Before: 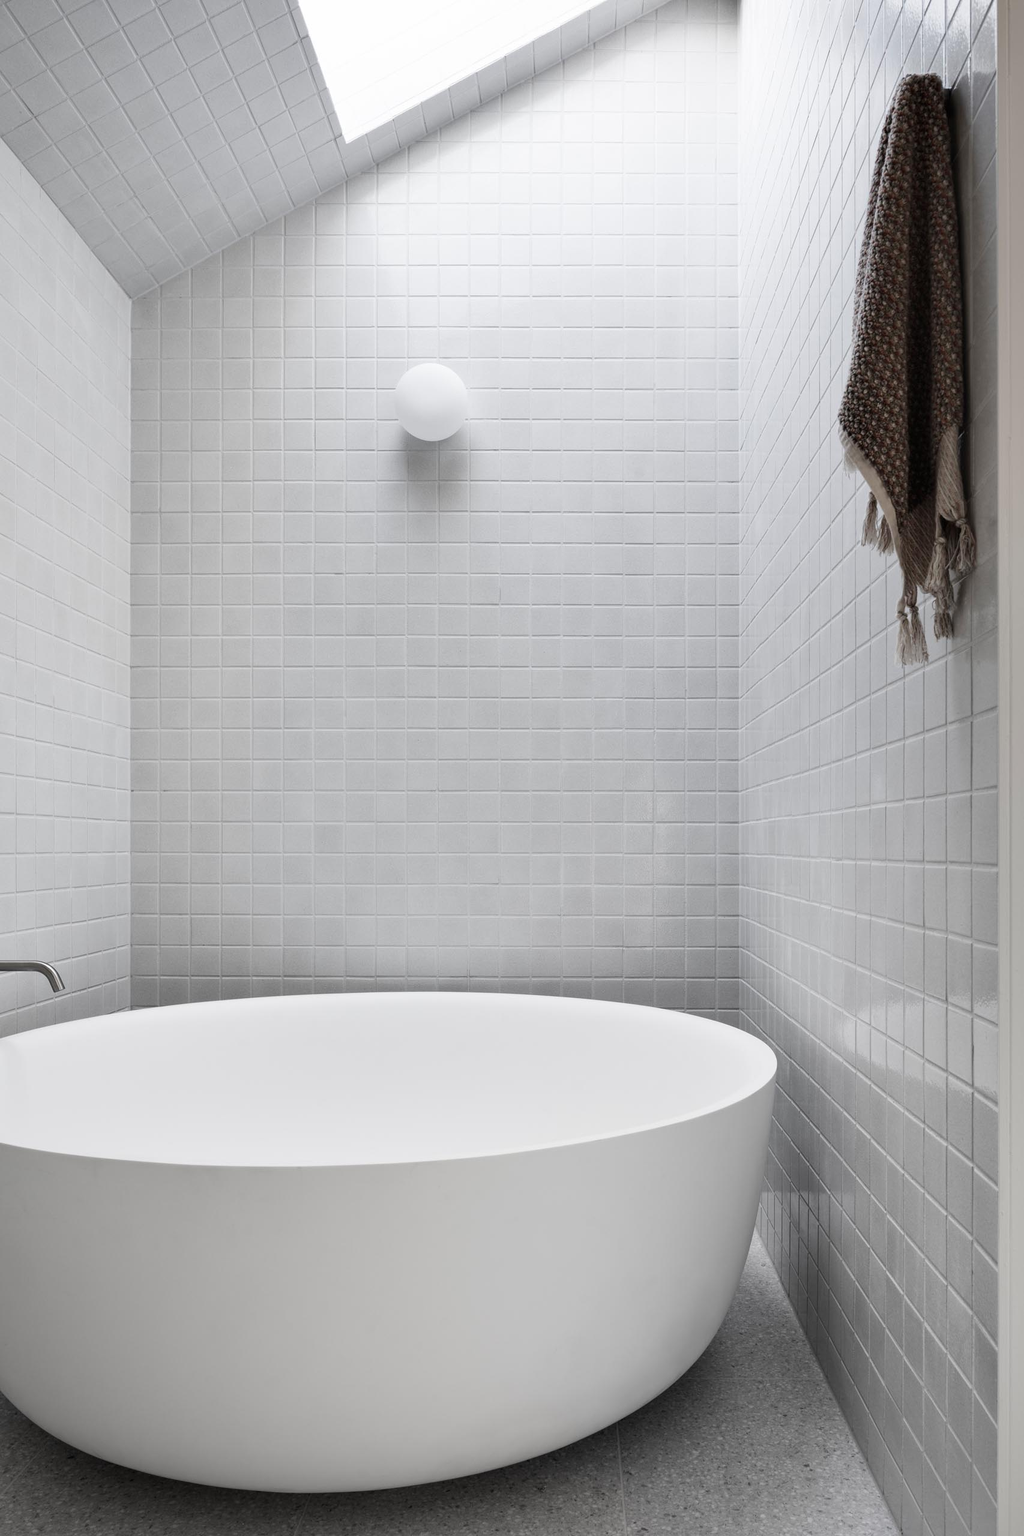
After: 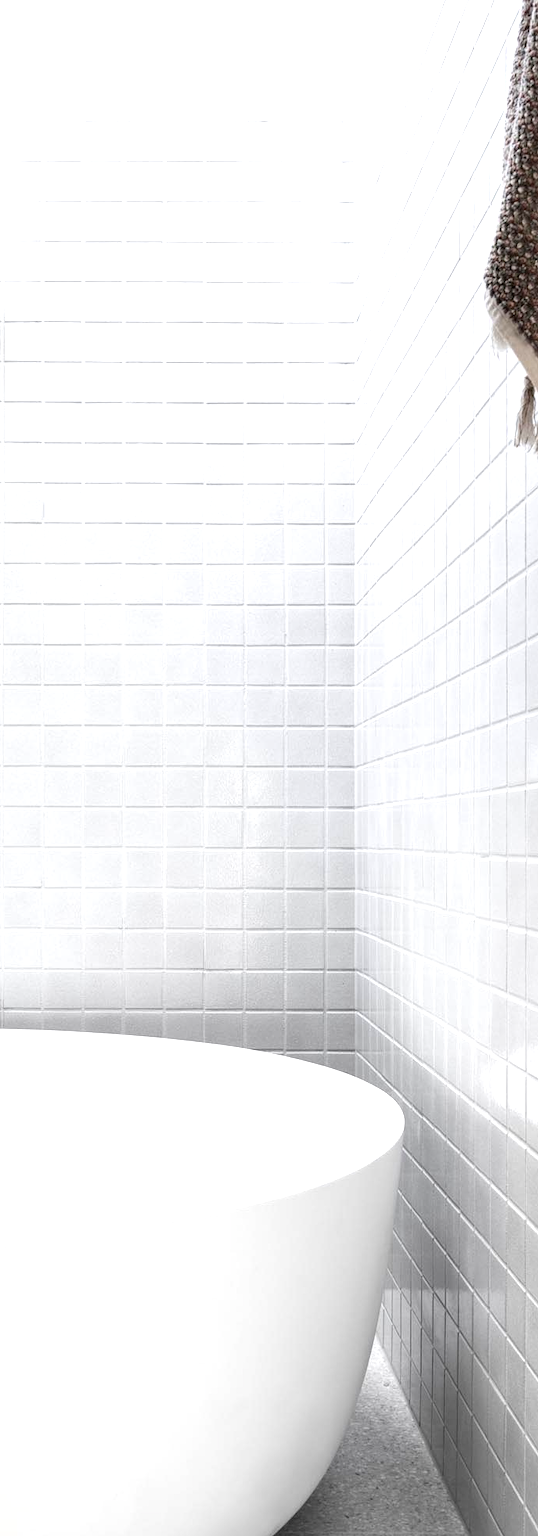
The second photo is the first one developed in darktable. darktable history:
exposure: exposure 1 EV, compensate highlight preservation false
crop: left 45.624%, top 13.26%, right 14.025%, bottom 10.022%
